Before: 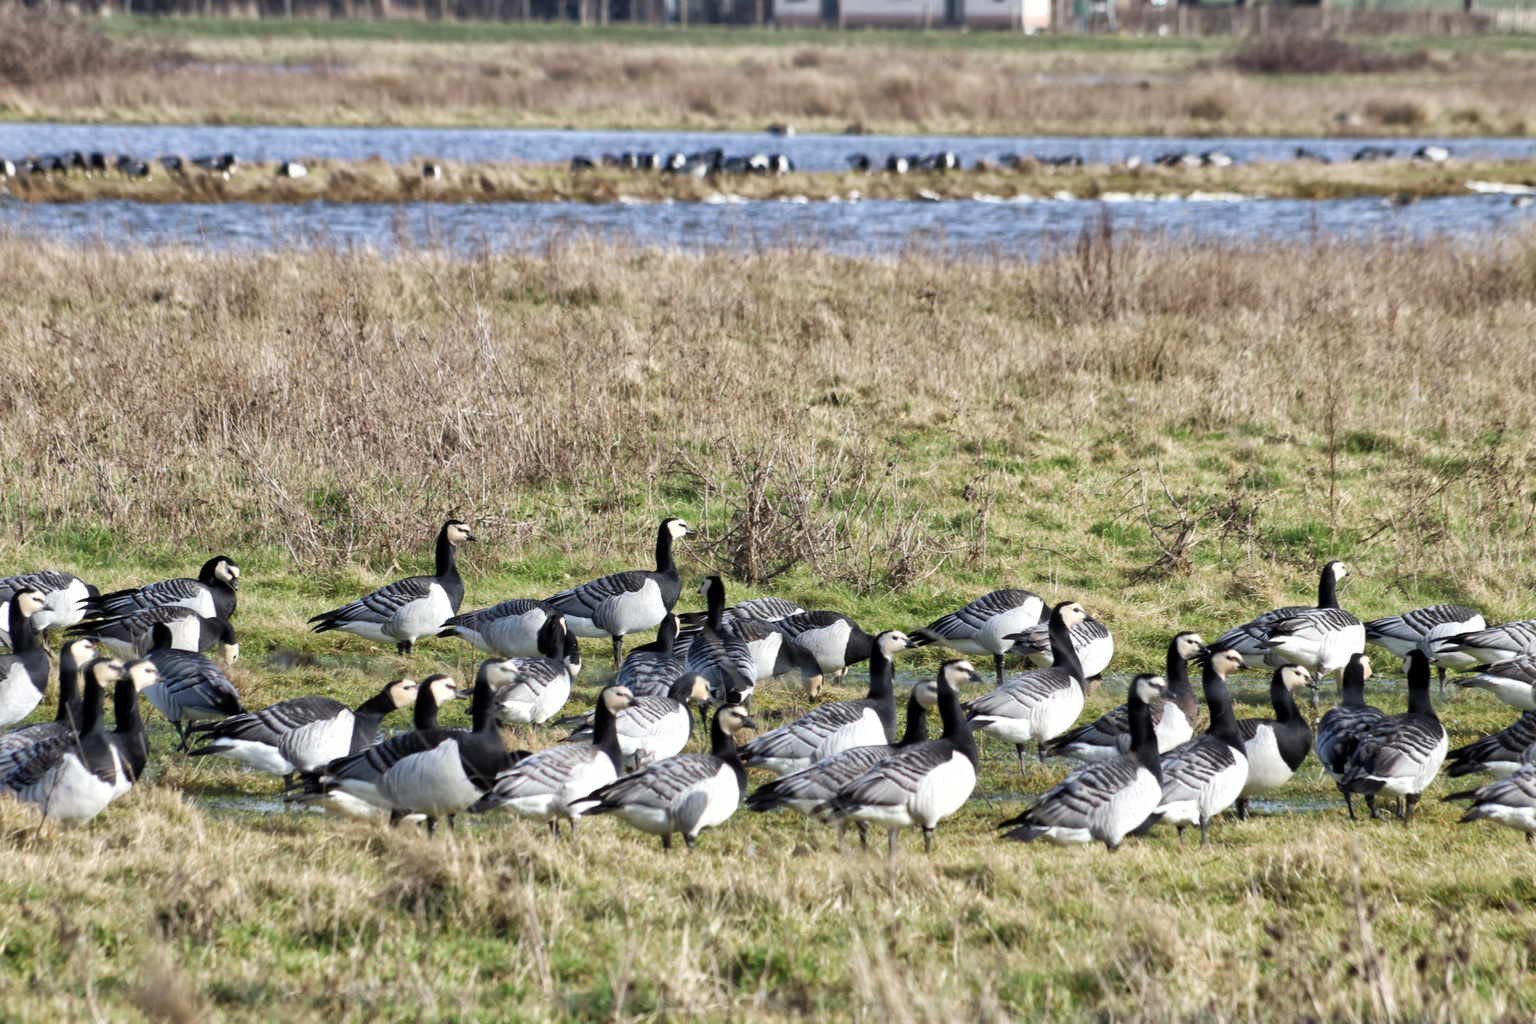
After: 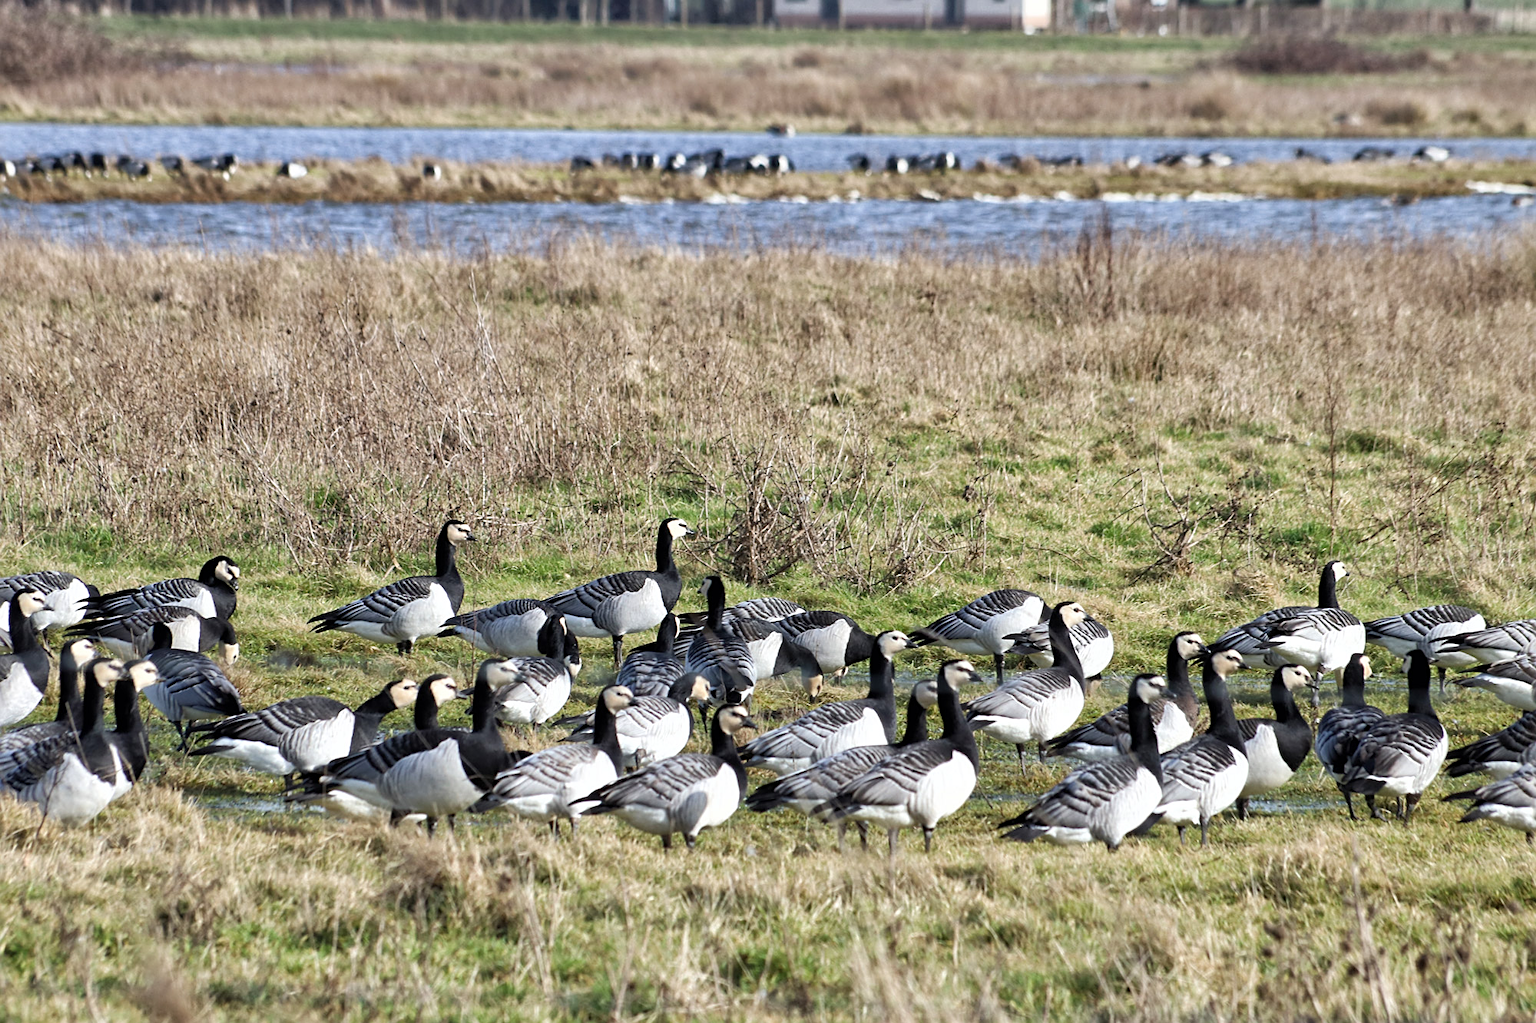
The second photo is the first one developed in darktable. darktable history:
sharpen: amount 0.493
color correction: highlights a* 0.026, highlights b* -0.539
